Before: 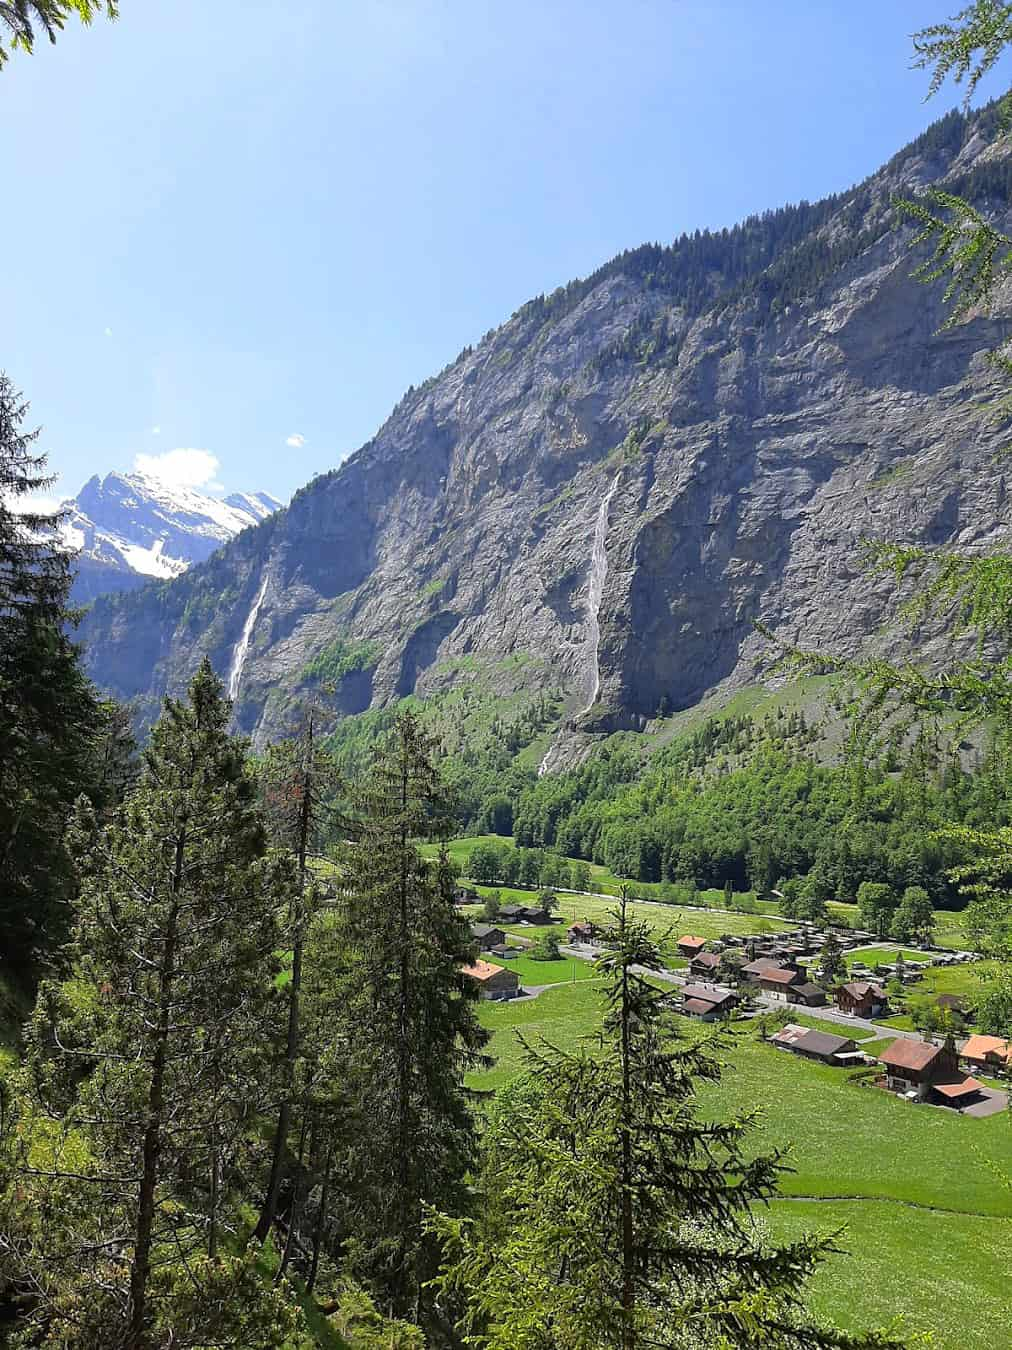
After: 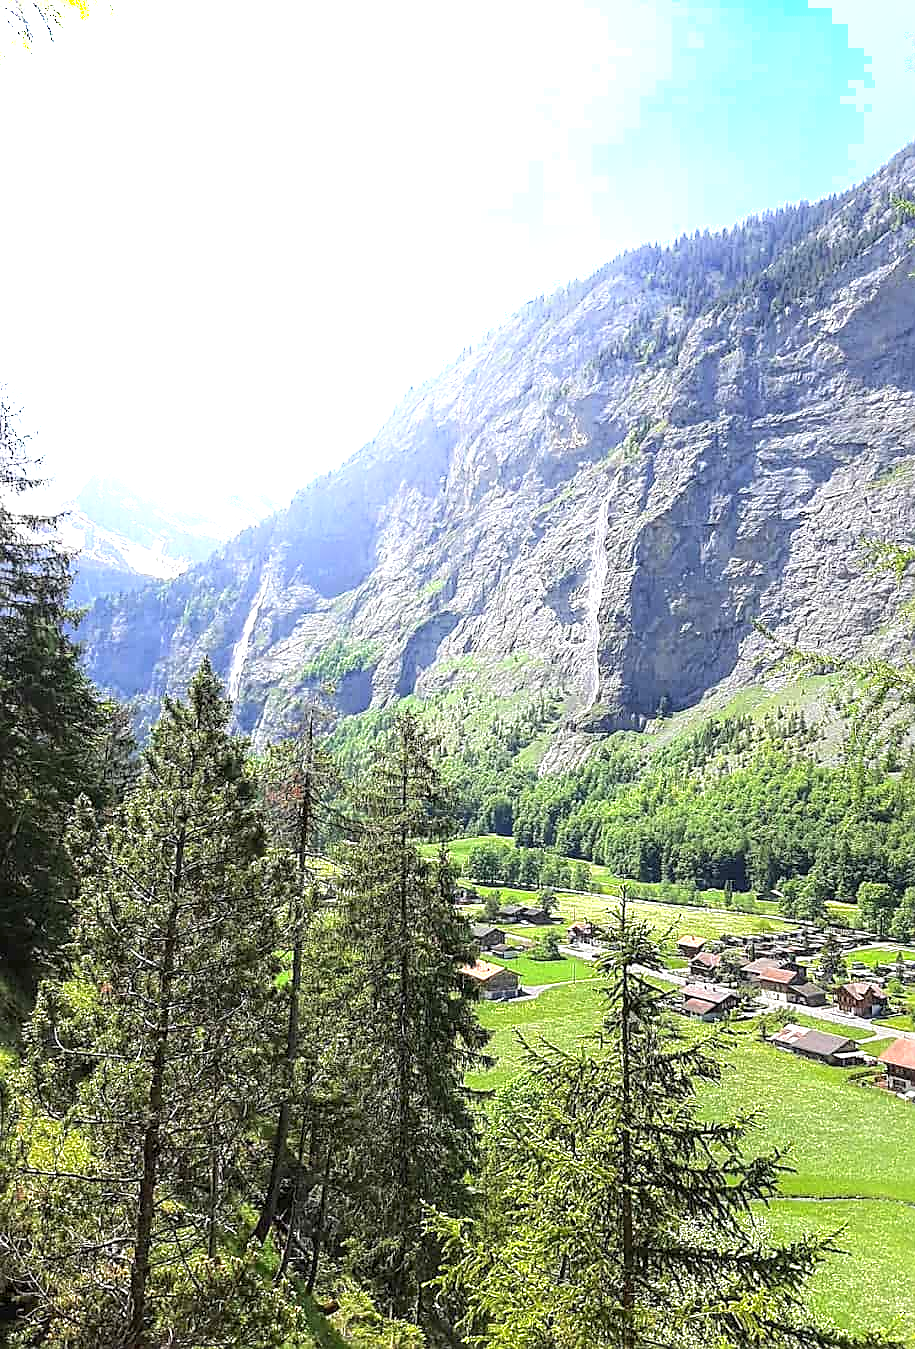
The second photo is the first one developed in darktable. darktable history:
crop: right 9.503%, bottom 0.045%
sharpen: on, module defaults
shadows and highlights: shadows -38.61, highlights 63.37, soften with gaussian
exposure: exposure 1.071 EV, compensate highlight preservation false
local contrast: on, module defaults
